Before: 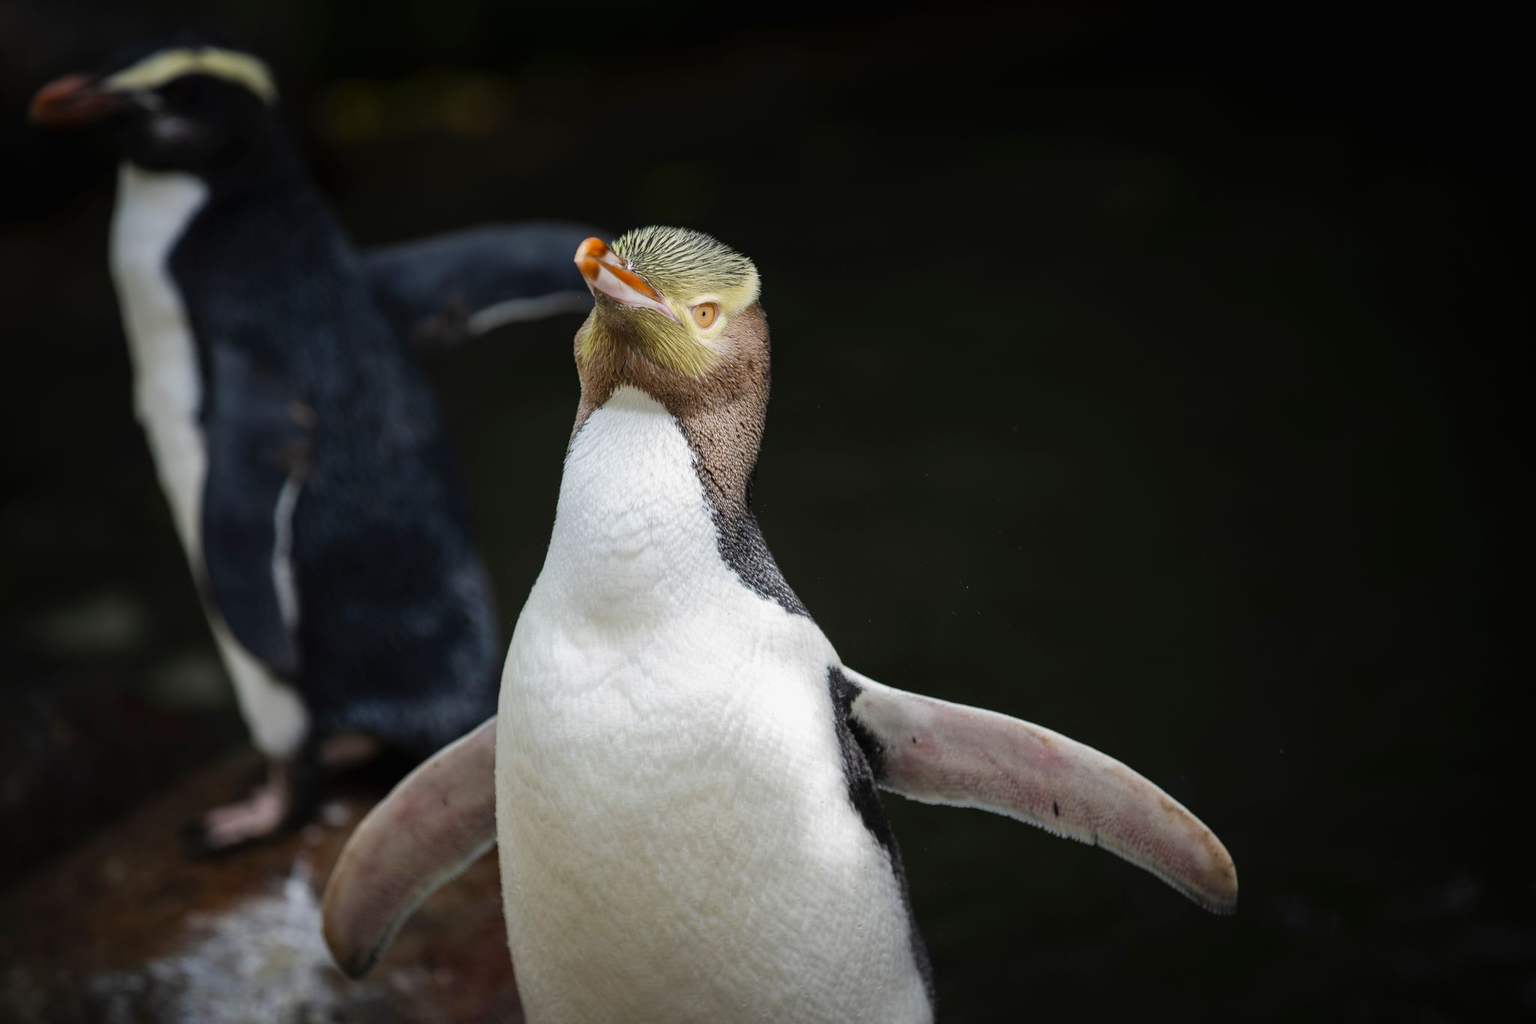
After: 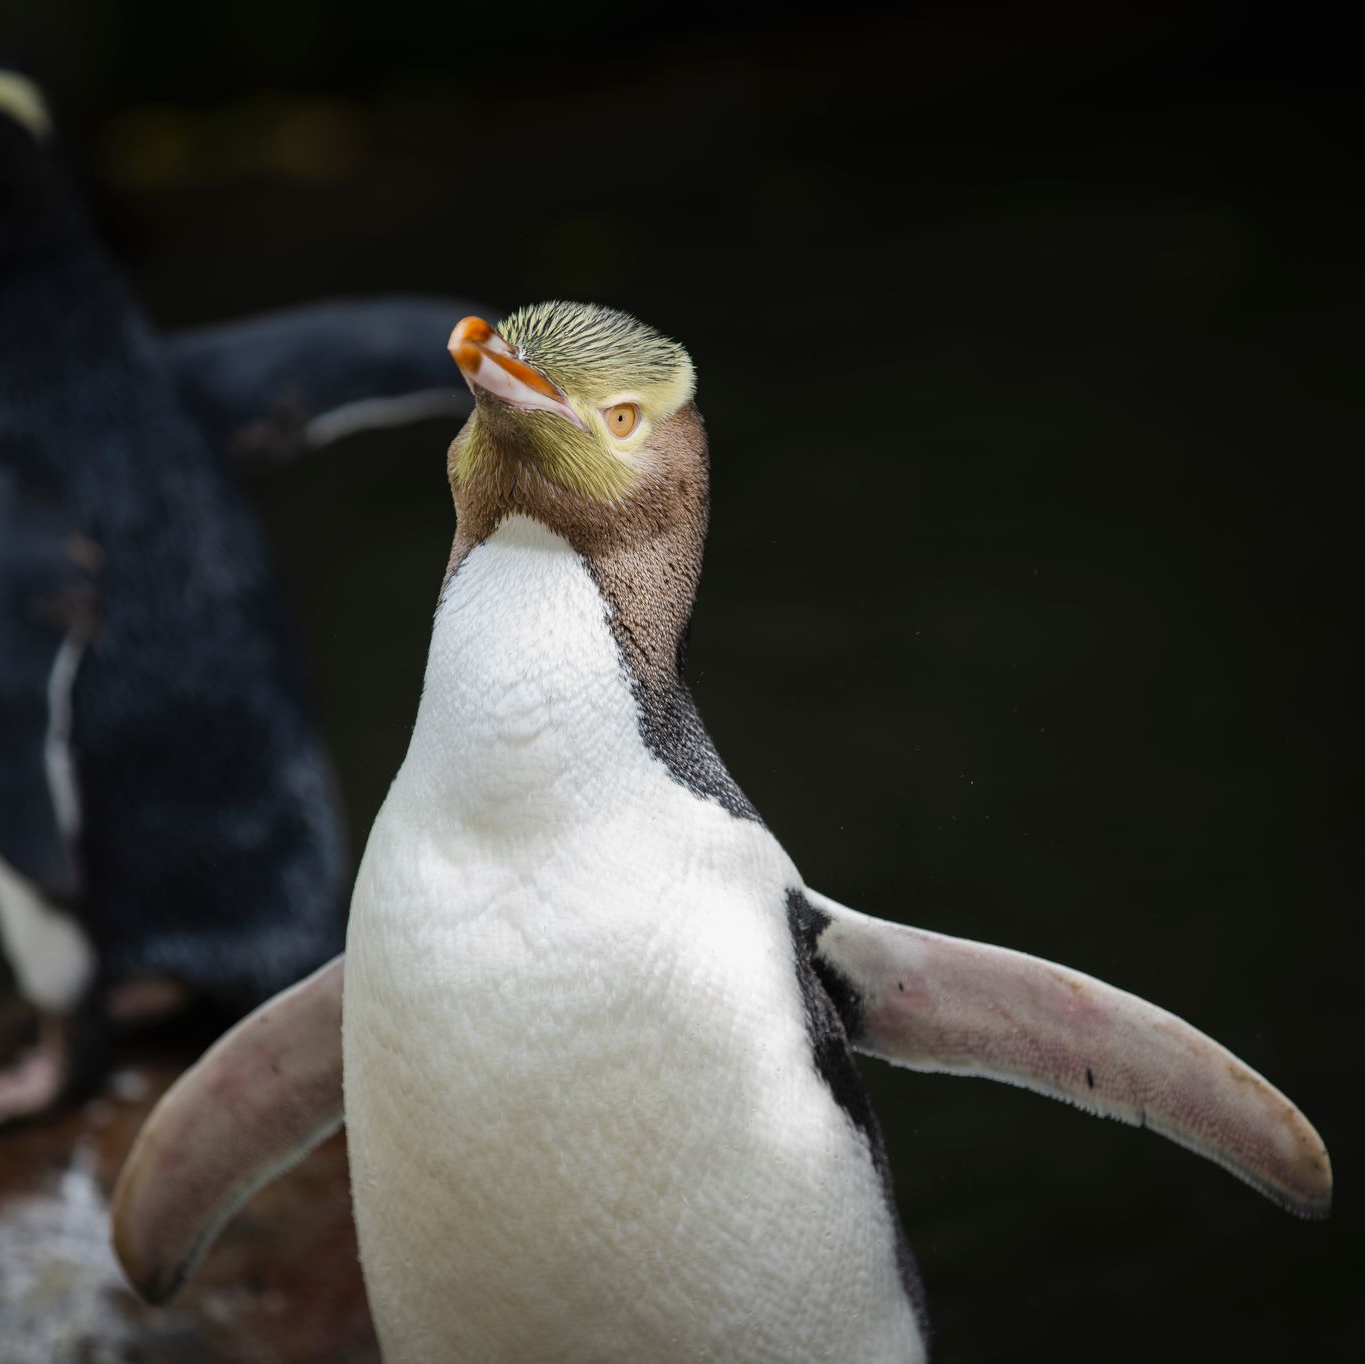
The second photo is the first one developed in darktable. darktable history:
crop and rotate: left 15.533%, right 17.784%
